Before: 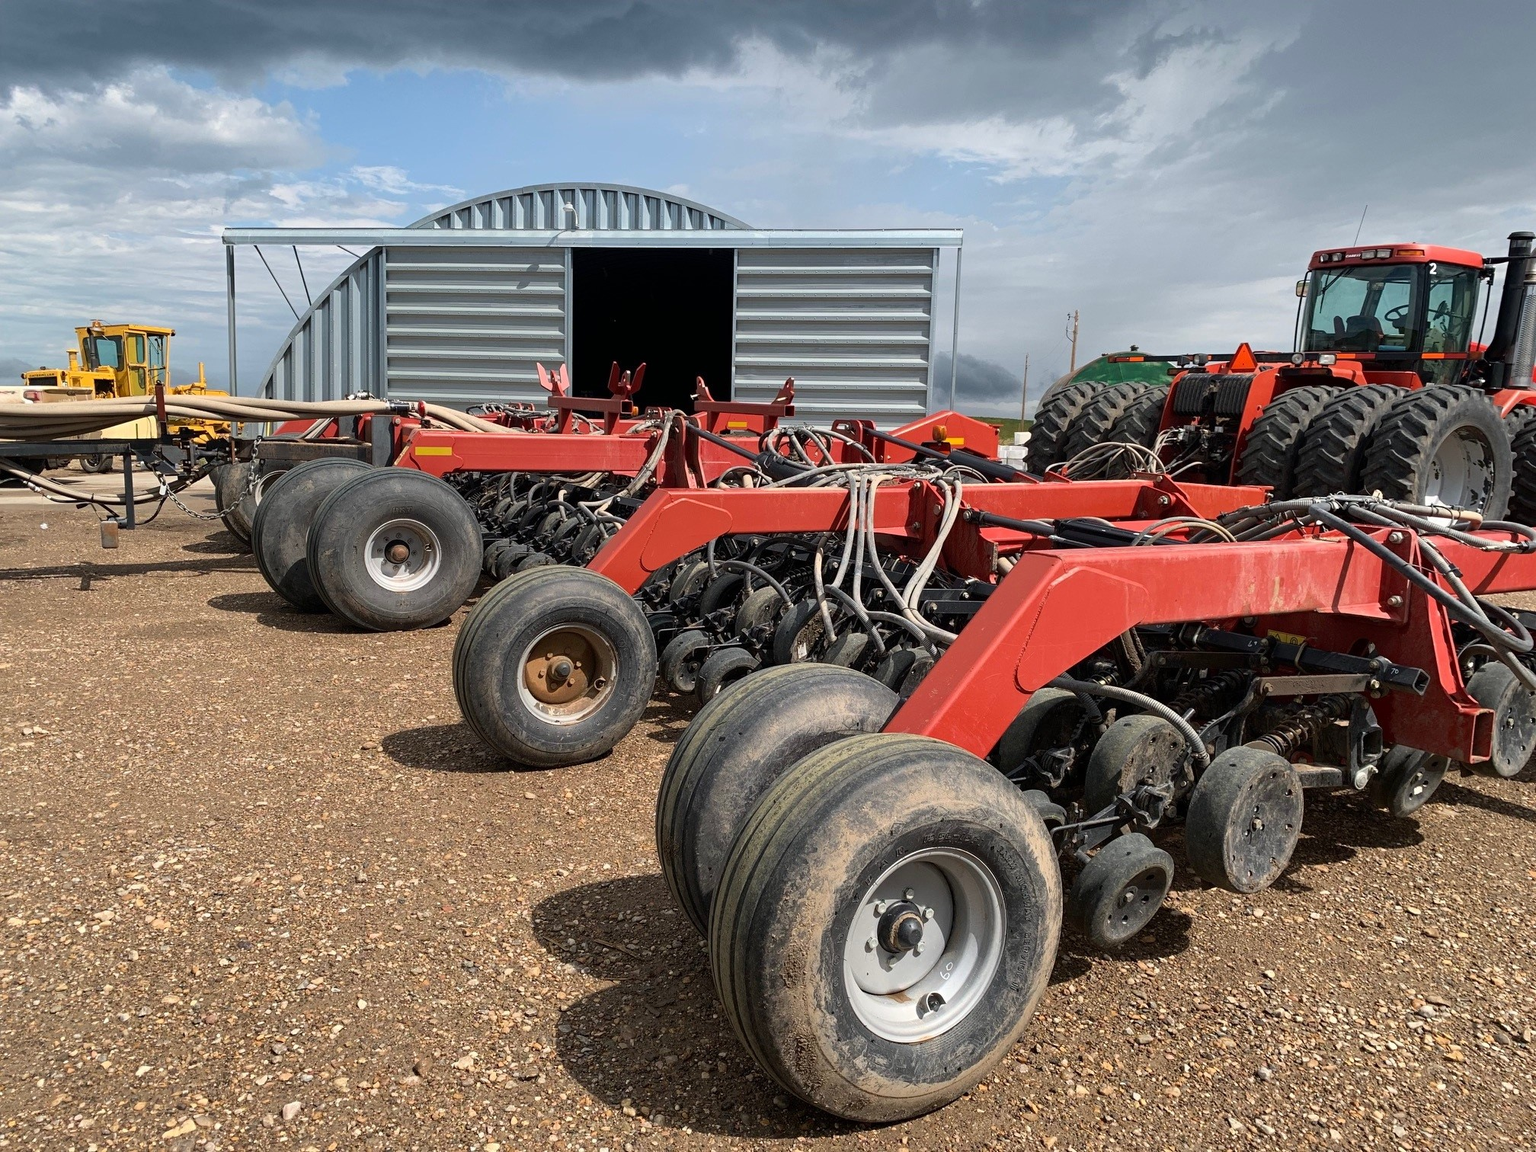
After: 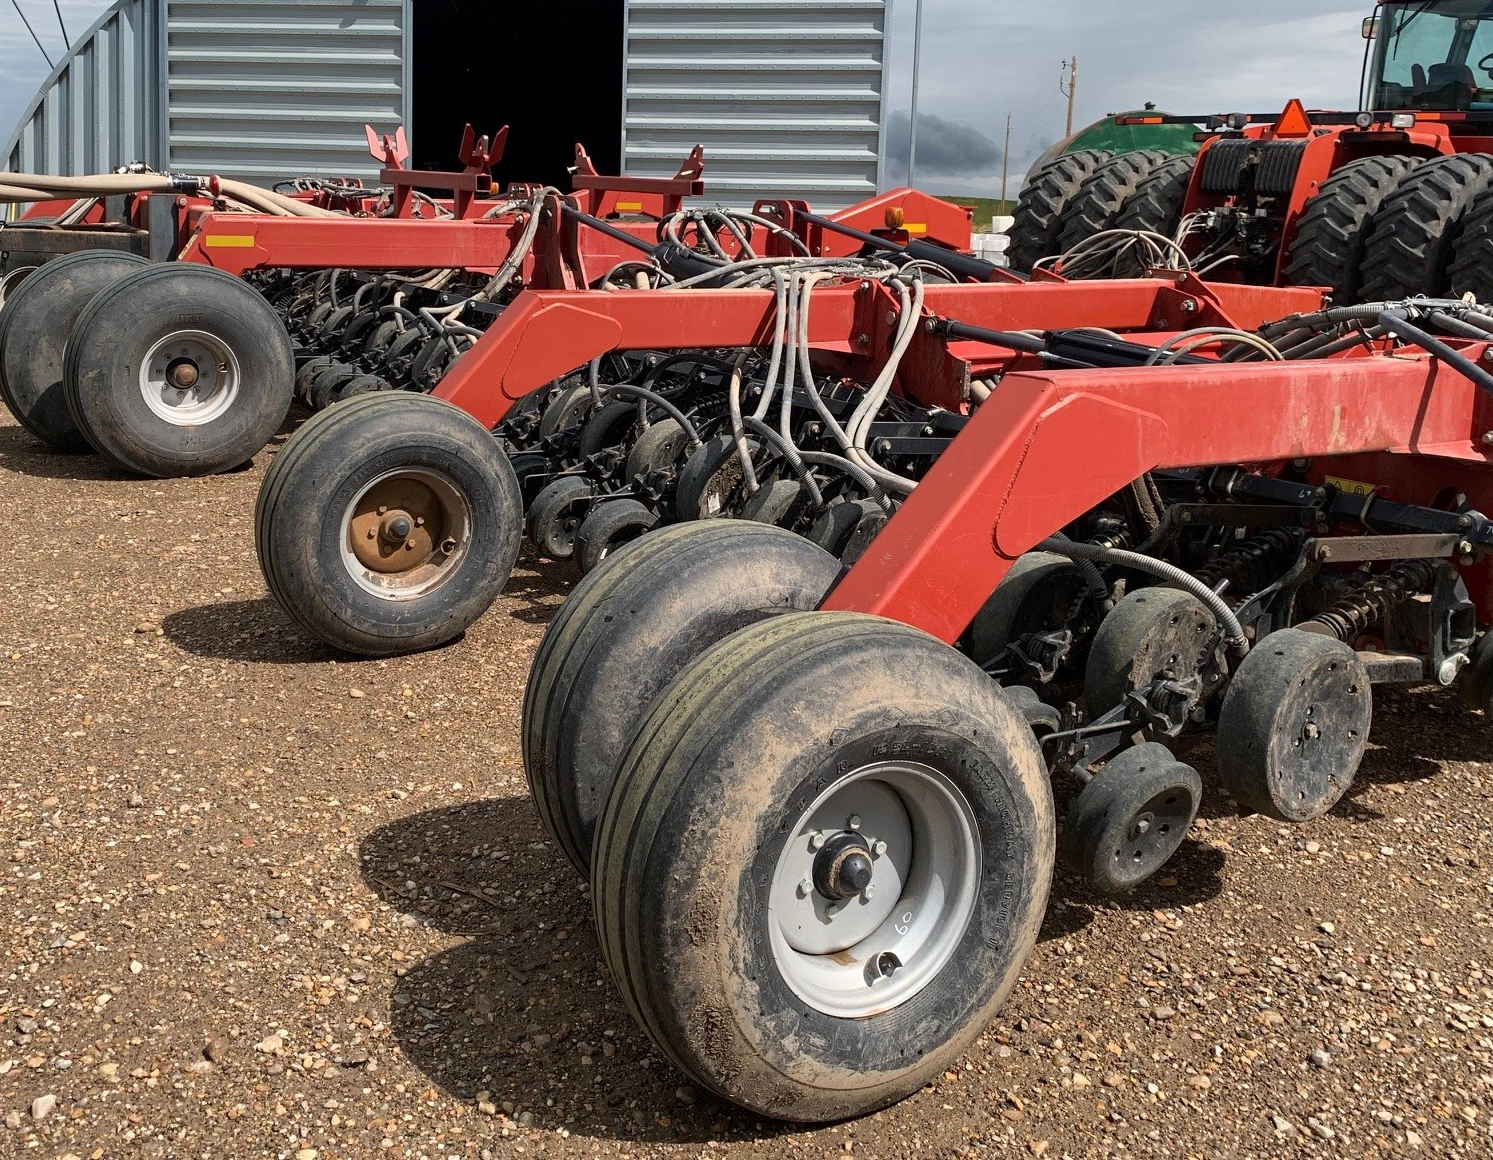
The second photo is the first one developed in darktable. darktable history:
crop: left 16.842%, top 23.215%, right 9.08%
contrast brightness saturation: saturation -0.026
